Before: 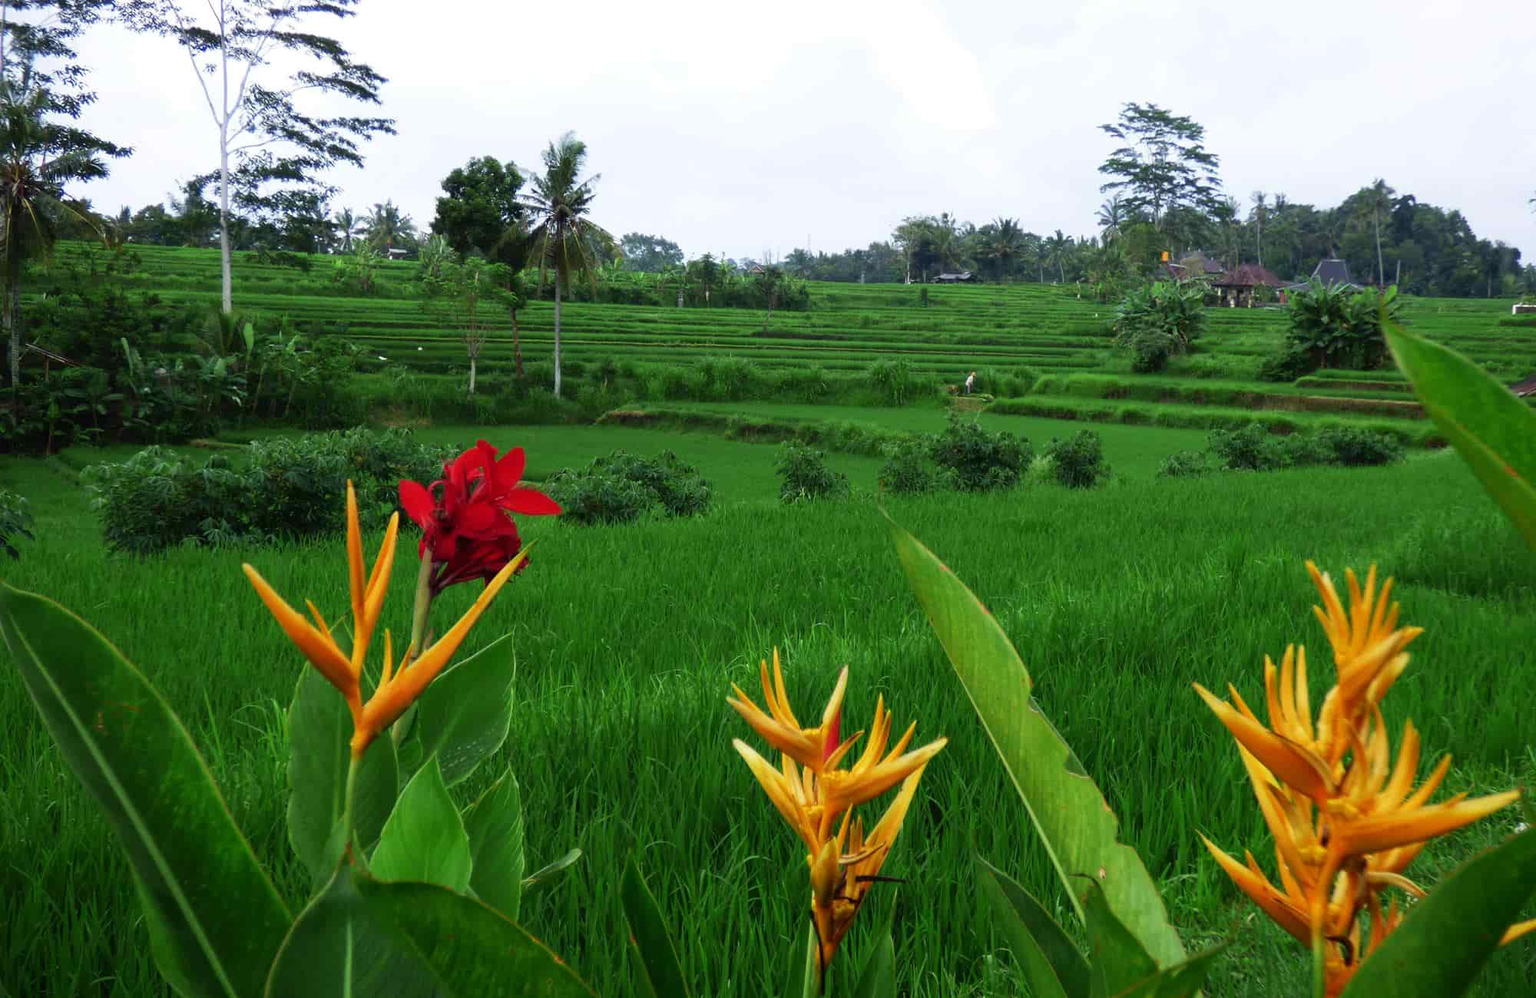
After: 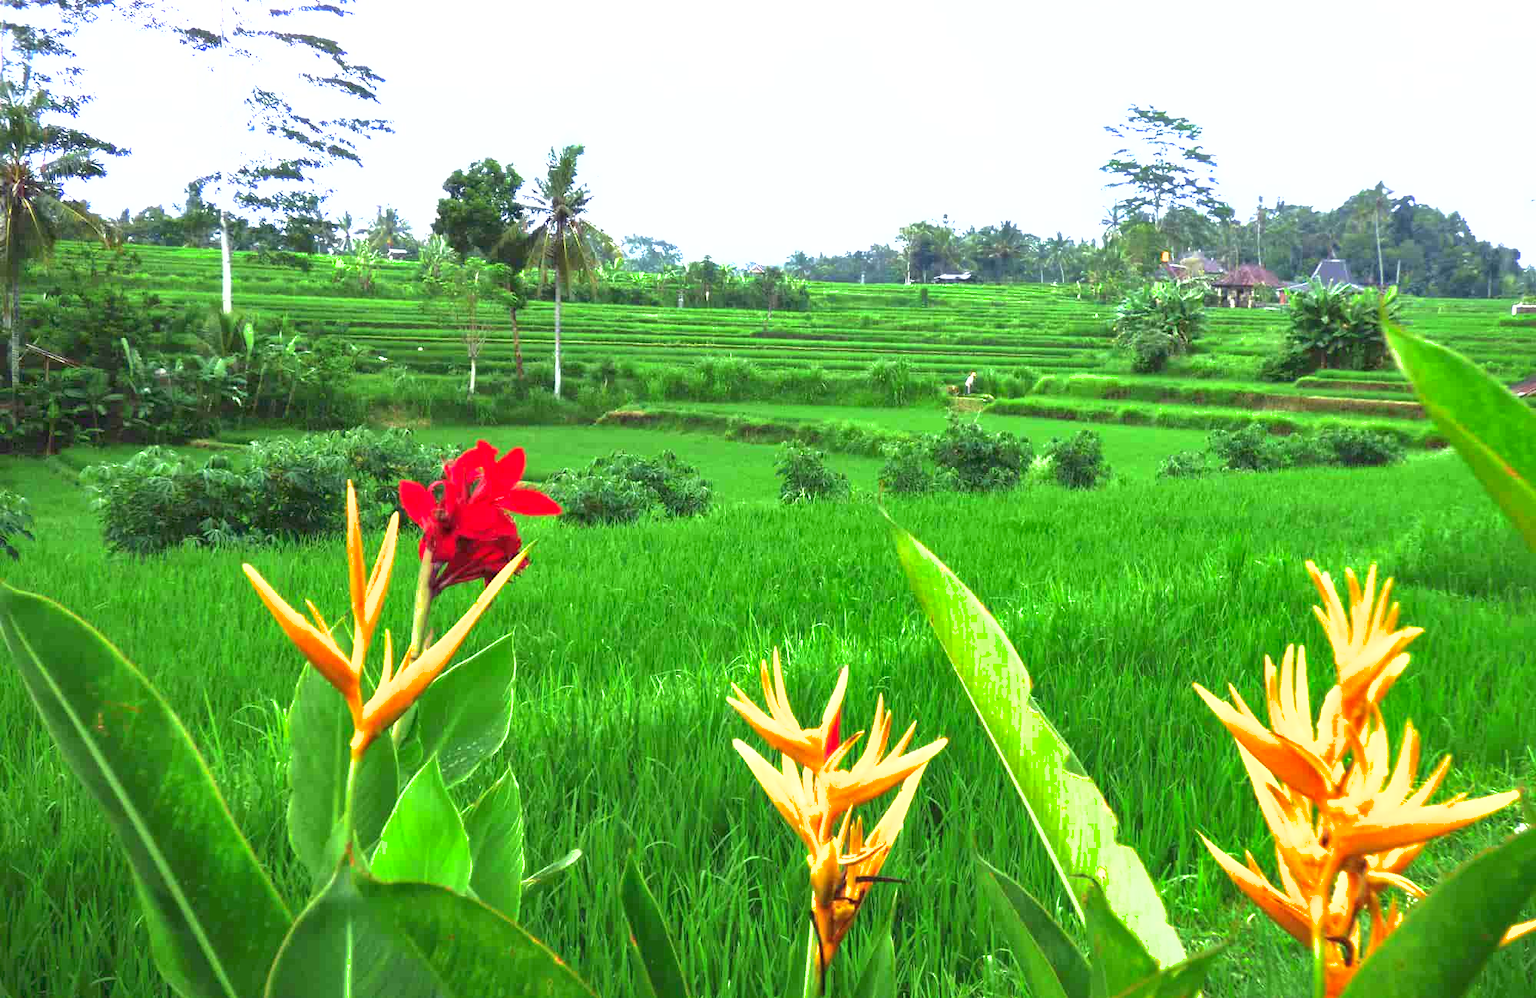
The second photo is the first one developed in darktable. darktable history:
shadows and highlights: on, module defaults
exposure: black level correction 0, exposure 2 EV, compensate highlight preservation false
